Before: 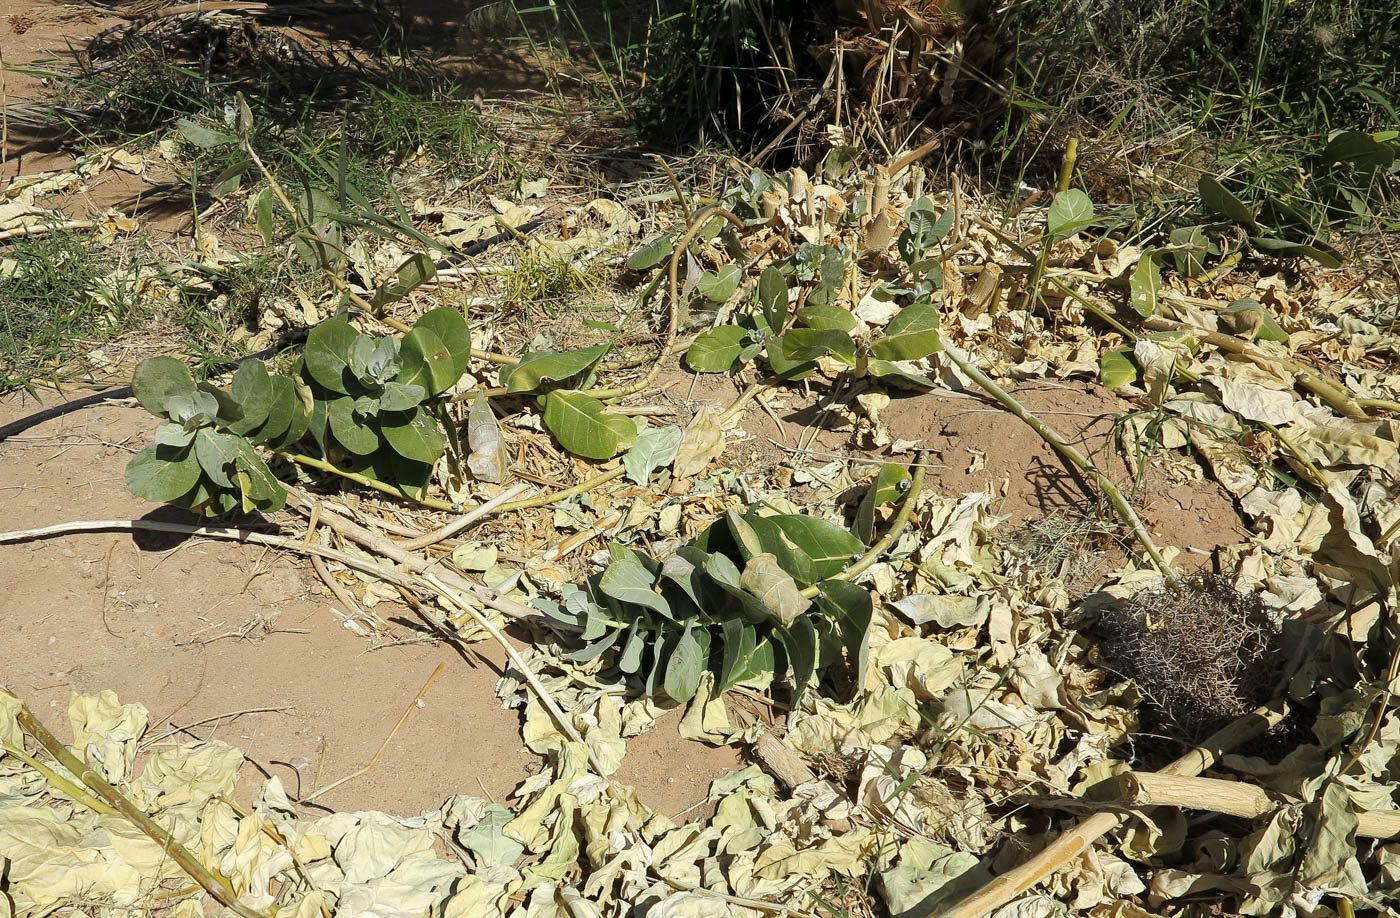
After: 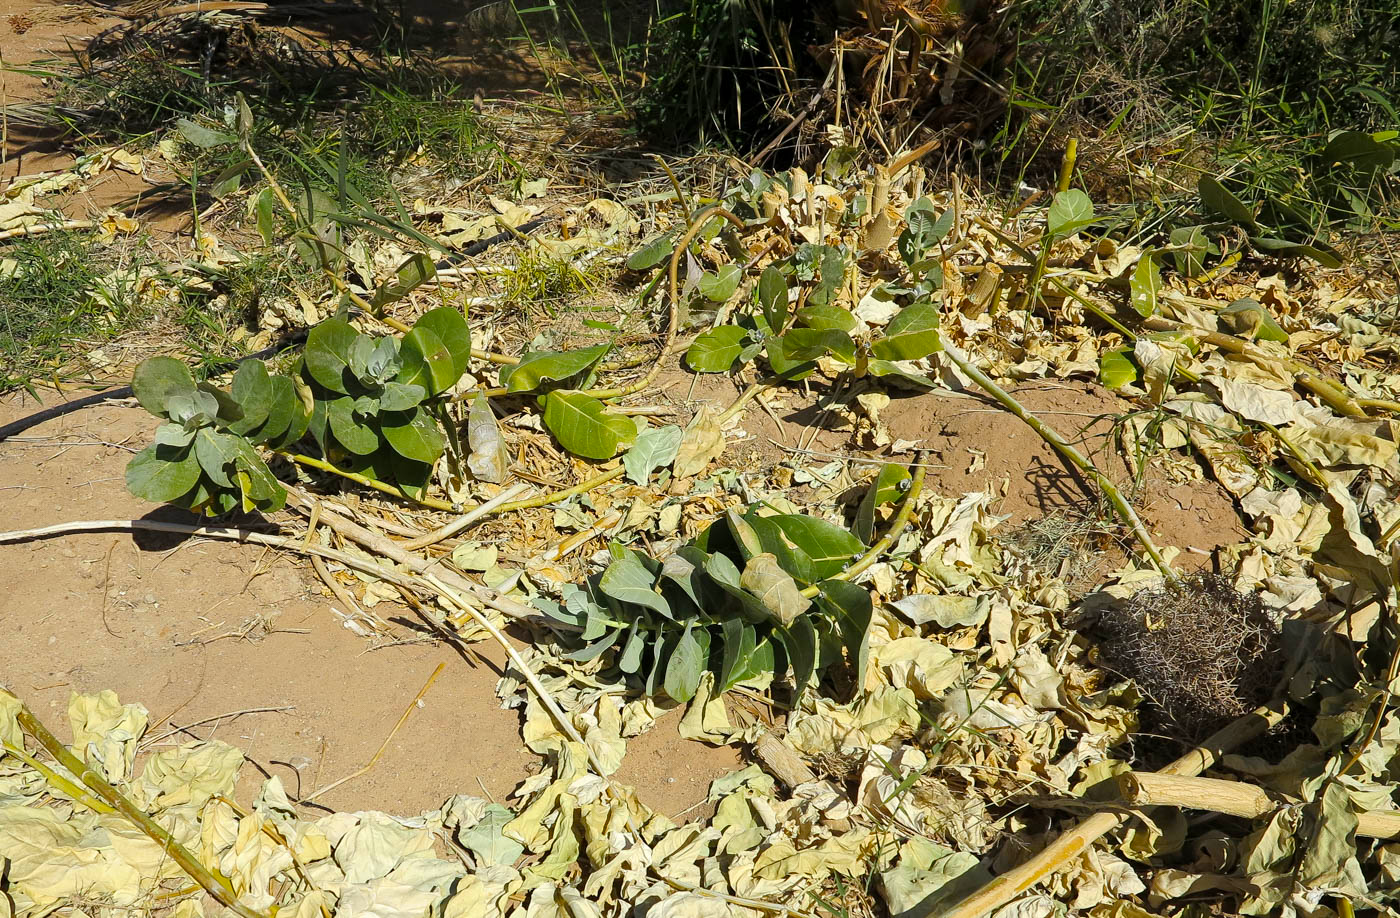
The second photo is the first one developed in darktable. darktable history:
color balance rgb: perceptual saturation grading › global saturation 30.694%, global vibrance 8.188%
